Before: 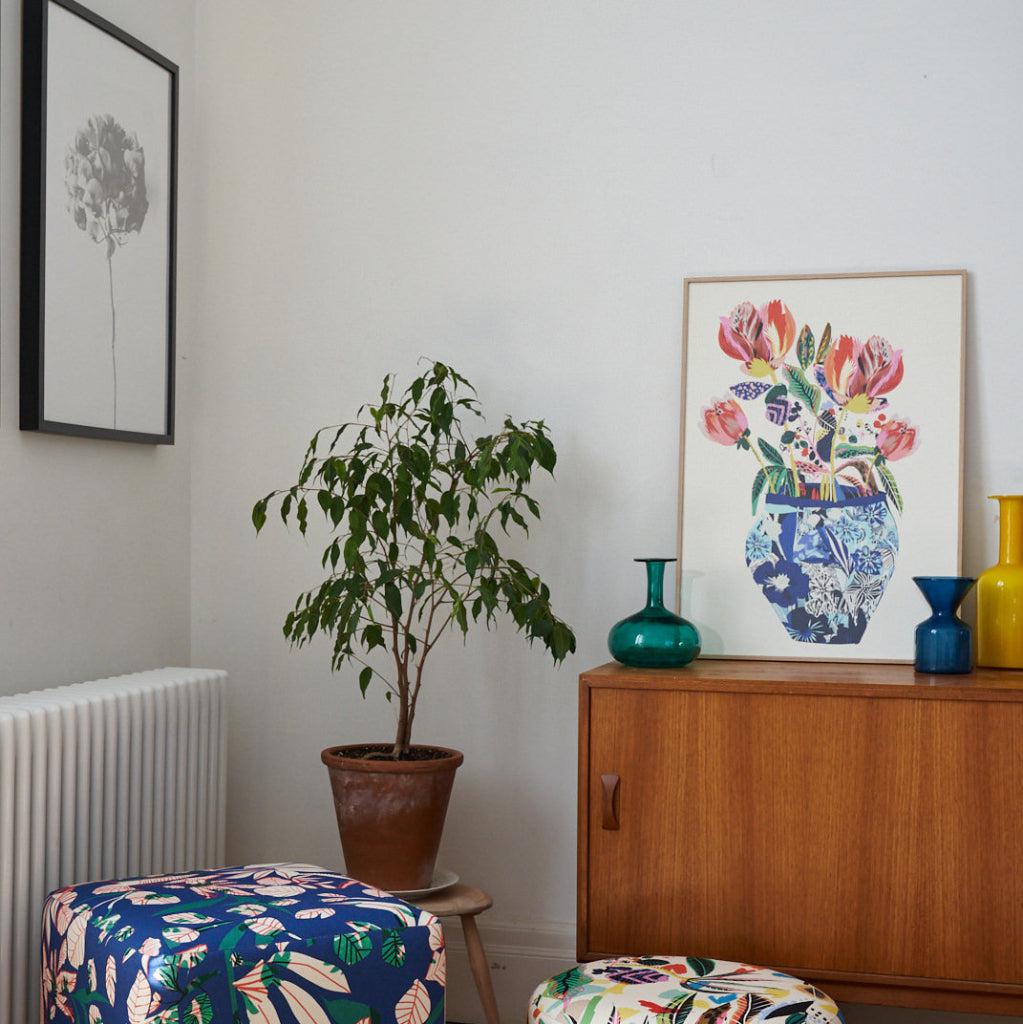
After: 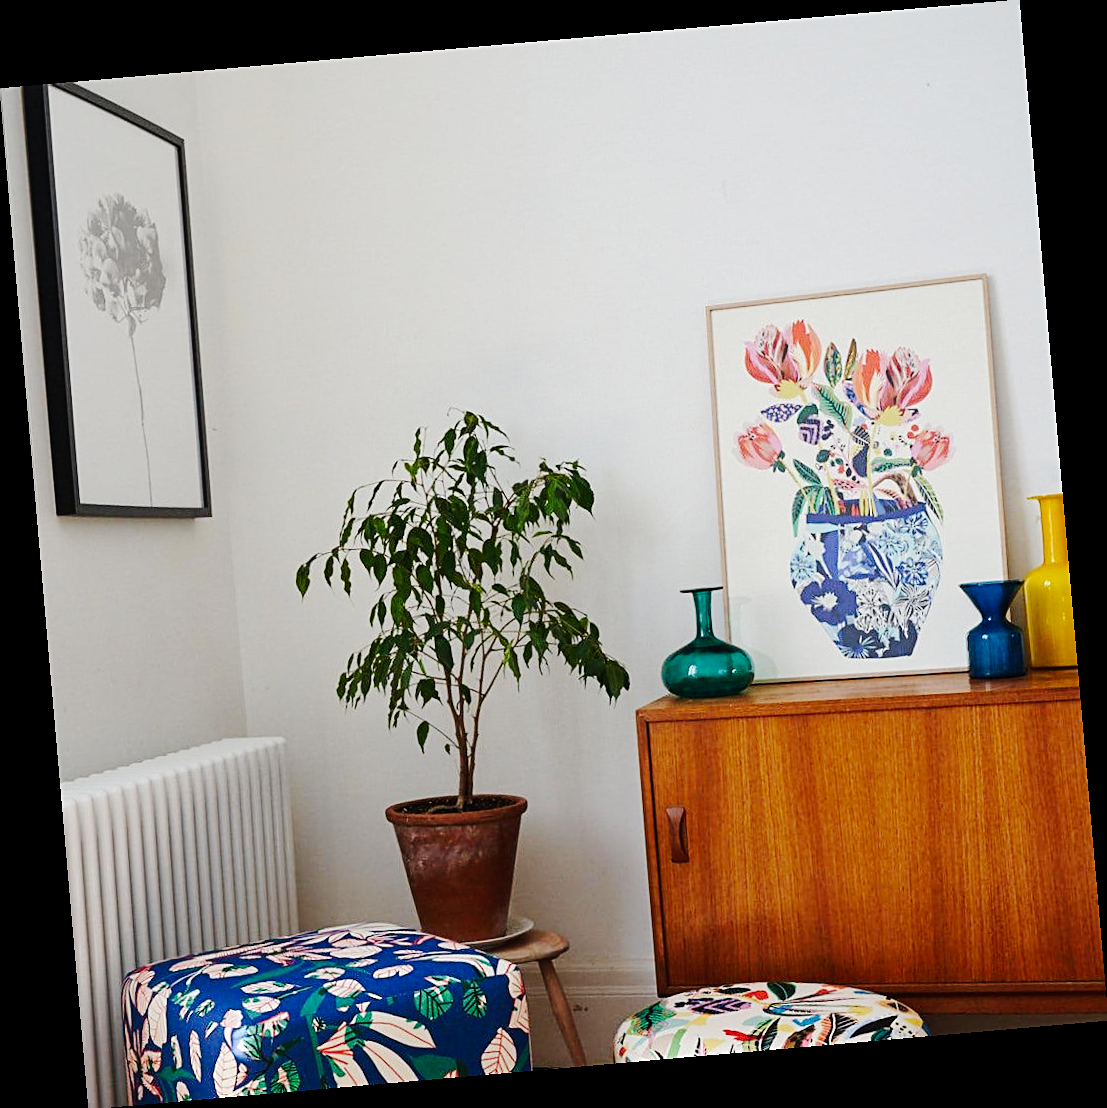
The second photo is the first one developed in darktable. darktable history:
sharpen: on, module defaults
tone curve: curves: ch0 [(0, 0) (0.003, 0.019) (0.011, 0.021) (0.025, 0.023) (0.044, 0.026) (0.069, 0.037) (0.1, 0.059) (0.136, 0.088) (0.177, 0.138) (0.224, 0.199) (0.277, 0.279) (0.335, 0.376) (0.399, 0.481) (0.468, 0.581) (0.543, 0.658) (0.623, 0.735) (0.709, 0.8) (0.801, 0.861) (0.898, 0.928) (1, 1)], preserve colors none
rotate and perspective: rotation -4.98°, automatic cropping off
